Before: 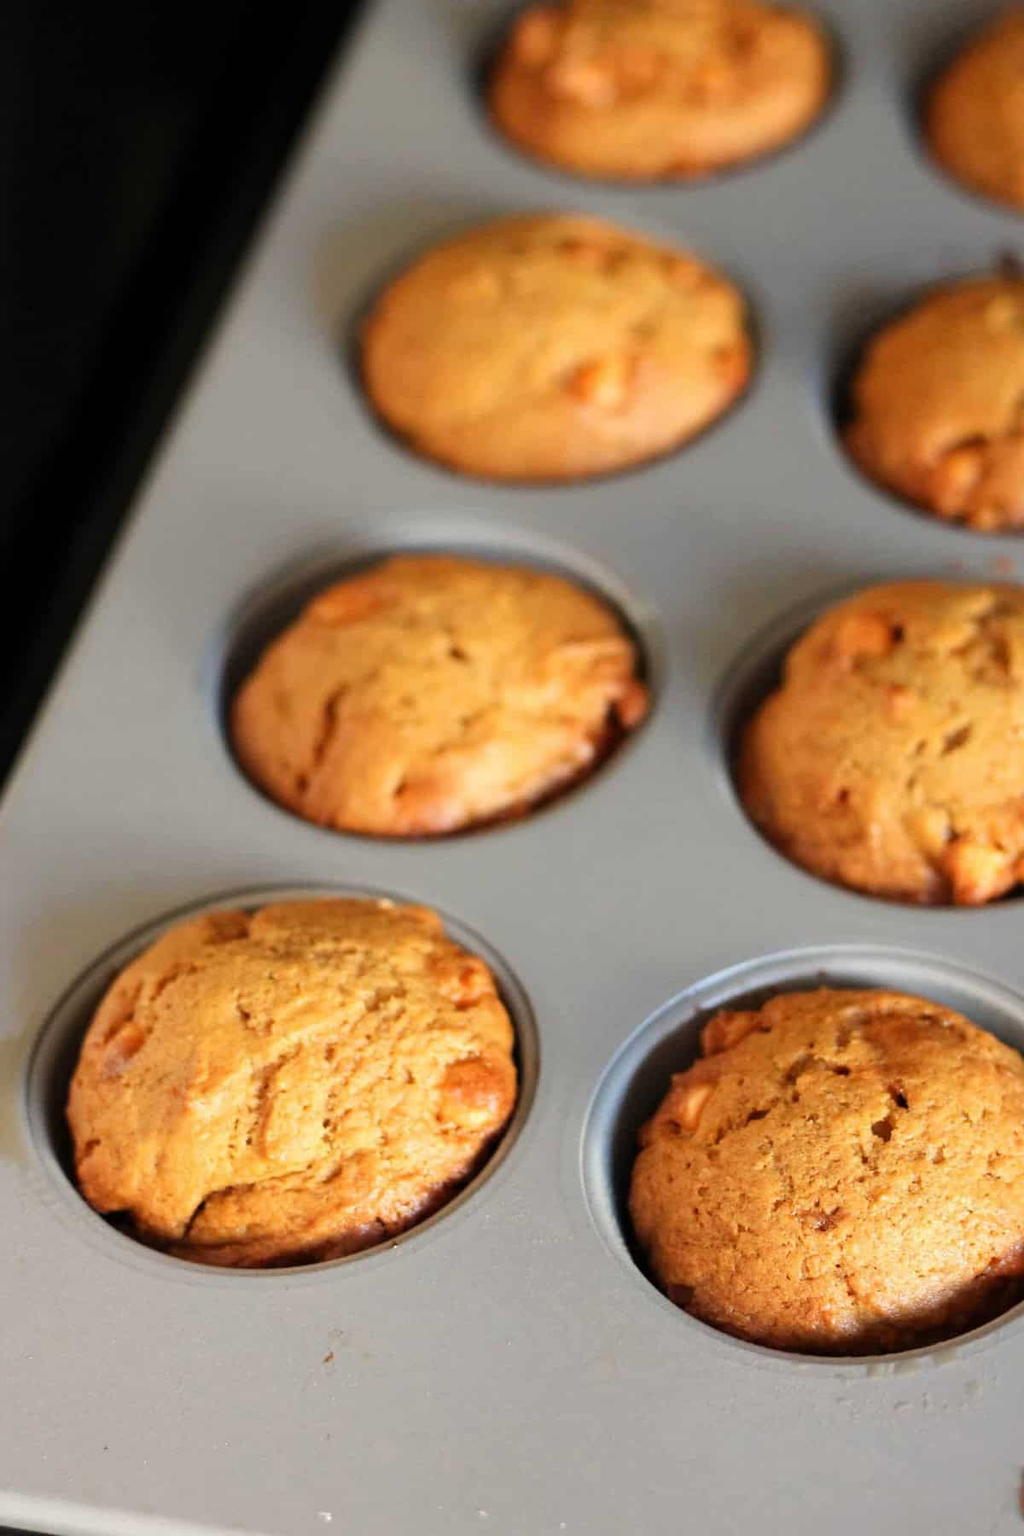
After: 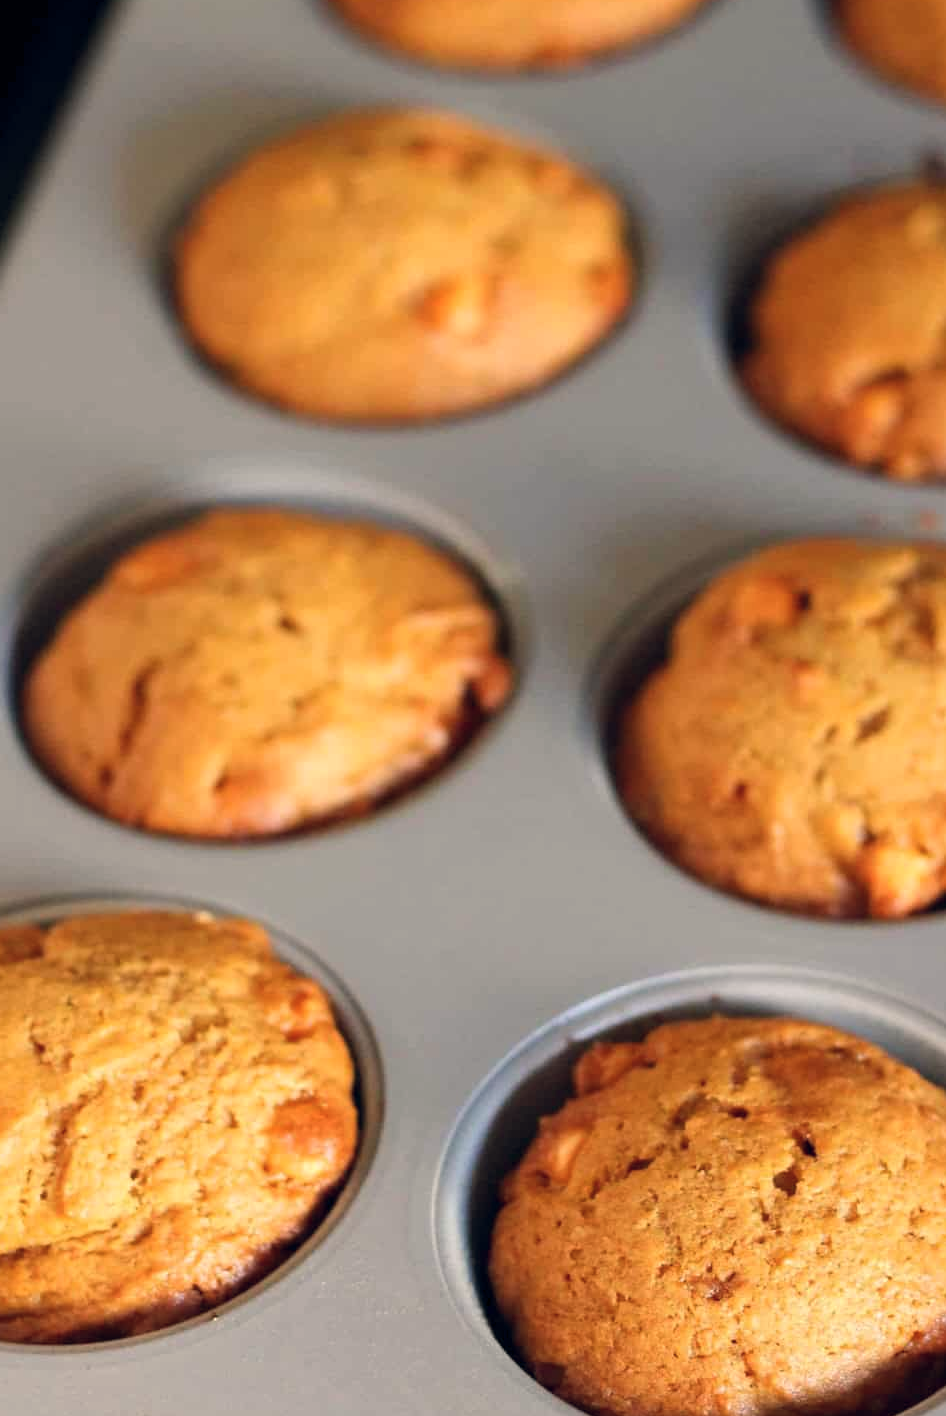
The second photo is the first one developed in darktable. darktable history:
color balance rgb: shadows lift › hue 87.51°, highlights gain › chroma 1.62%, highlights gain › hue 55.1°, global offset › chroma 0.06%, global offset › hue 253.66°, linear chroma grading › global chroma 0.5%
crop and rotate: left 20.74%, top 7.912%, right 0.375%, bottom 13.378%
